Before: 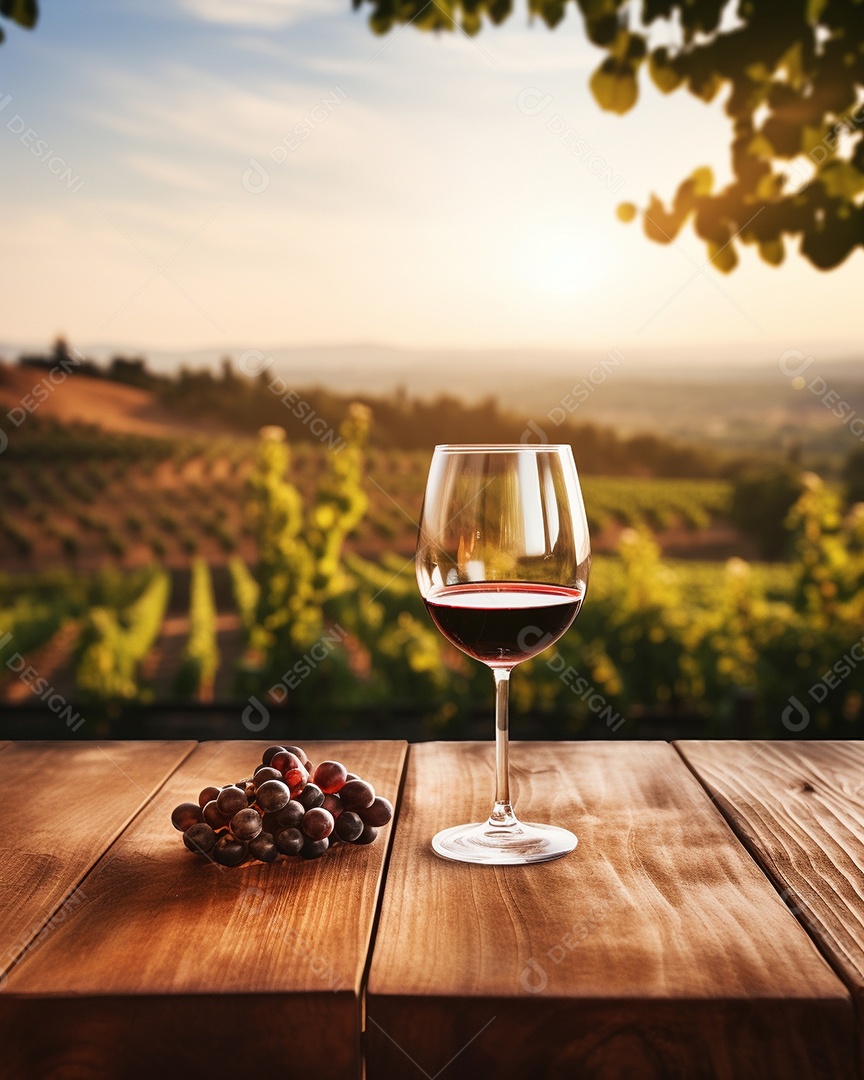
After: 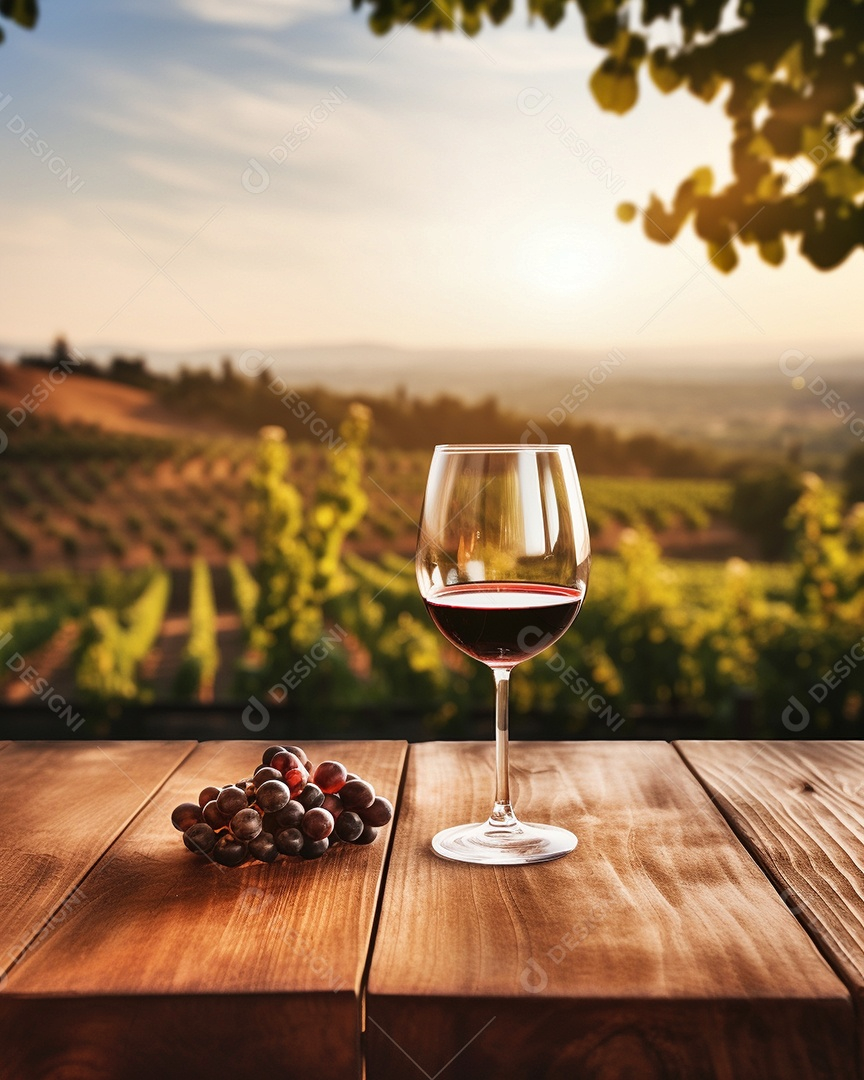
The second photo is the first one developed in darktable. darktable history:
shadows and highlights: highlights color adjustment 0.879%, low approximation 0.01, soften with gaussian
